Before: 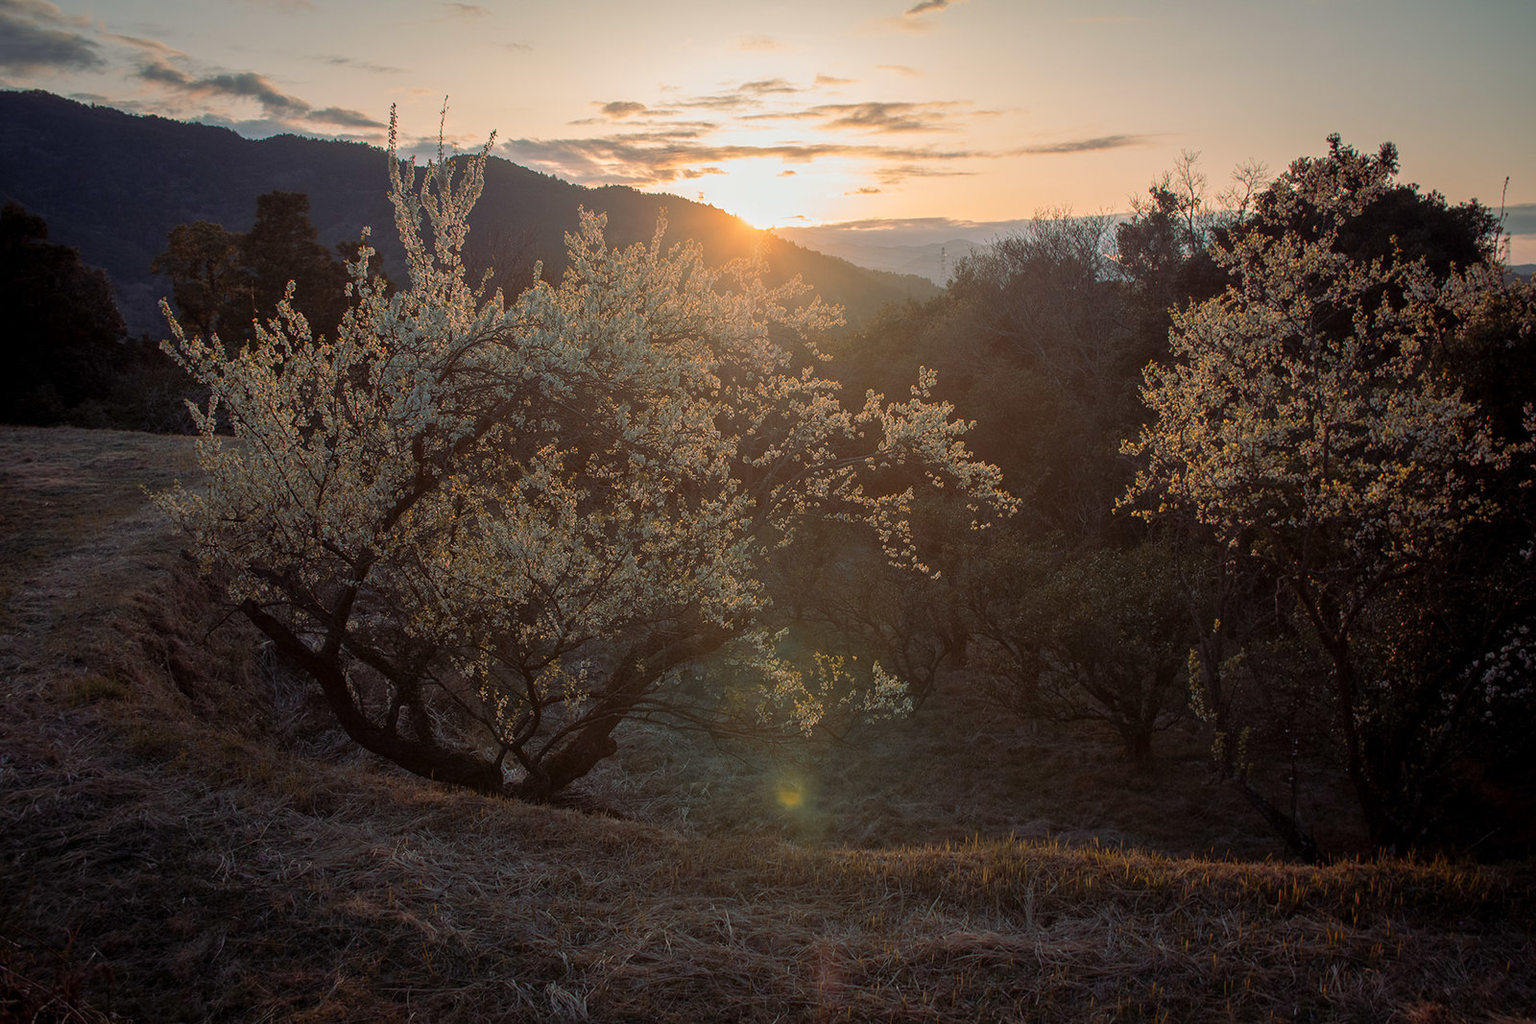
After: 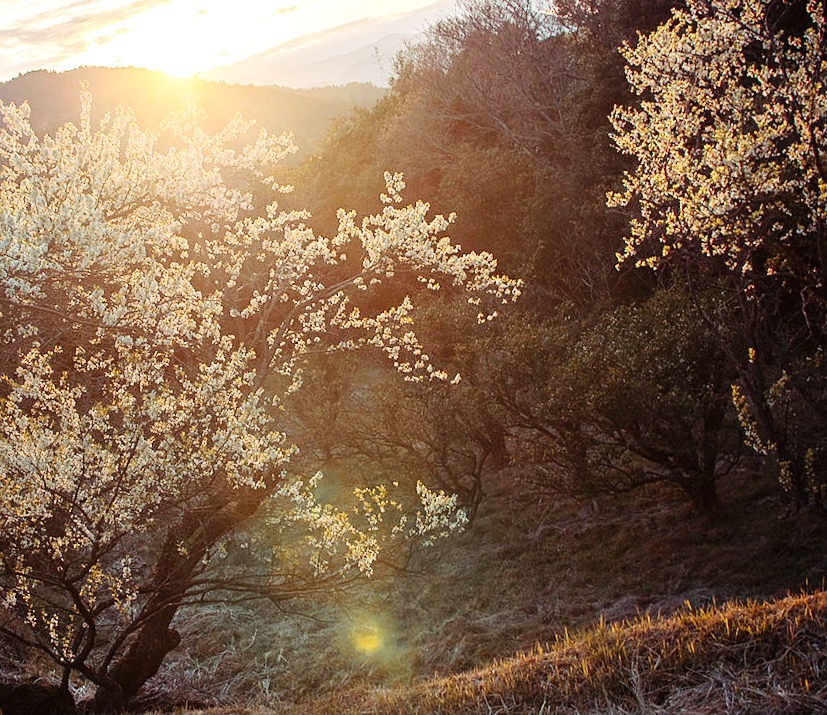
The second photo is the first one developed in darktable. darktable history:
rotate and perspective: rotation -14.8°, crop left 0.1, crop right 0.903, crop top 0.25, crop bottom 0.748
exposure: exposure 0.376 EV, compensate highlight preservation false
sharpen: amount 0.2
base curve: curves: ch0 [(0, 0.003) (0.001, 0.002) (0.006, 0.004) (0.02, 0.022) (0.048, 0.086) (0.094, 0.234) (0.162, 0.431) (0.258, 0.629) (0.385, 0.8) (0.548, 0.918) (0.751, 0.988) (1, 1)], preserve colors none
crop: left 31.458%, top 0%, right 11.876%
contrast equalizer: y [[0.5 ×6], [0.5 ×6], [0.5, 0.5, 0.501, 0.545, 0.707, 0.863], [0 ×6], [0 ×6]]
